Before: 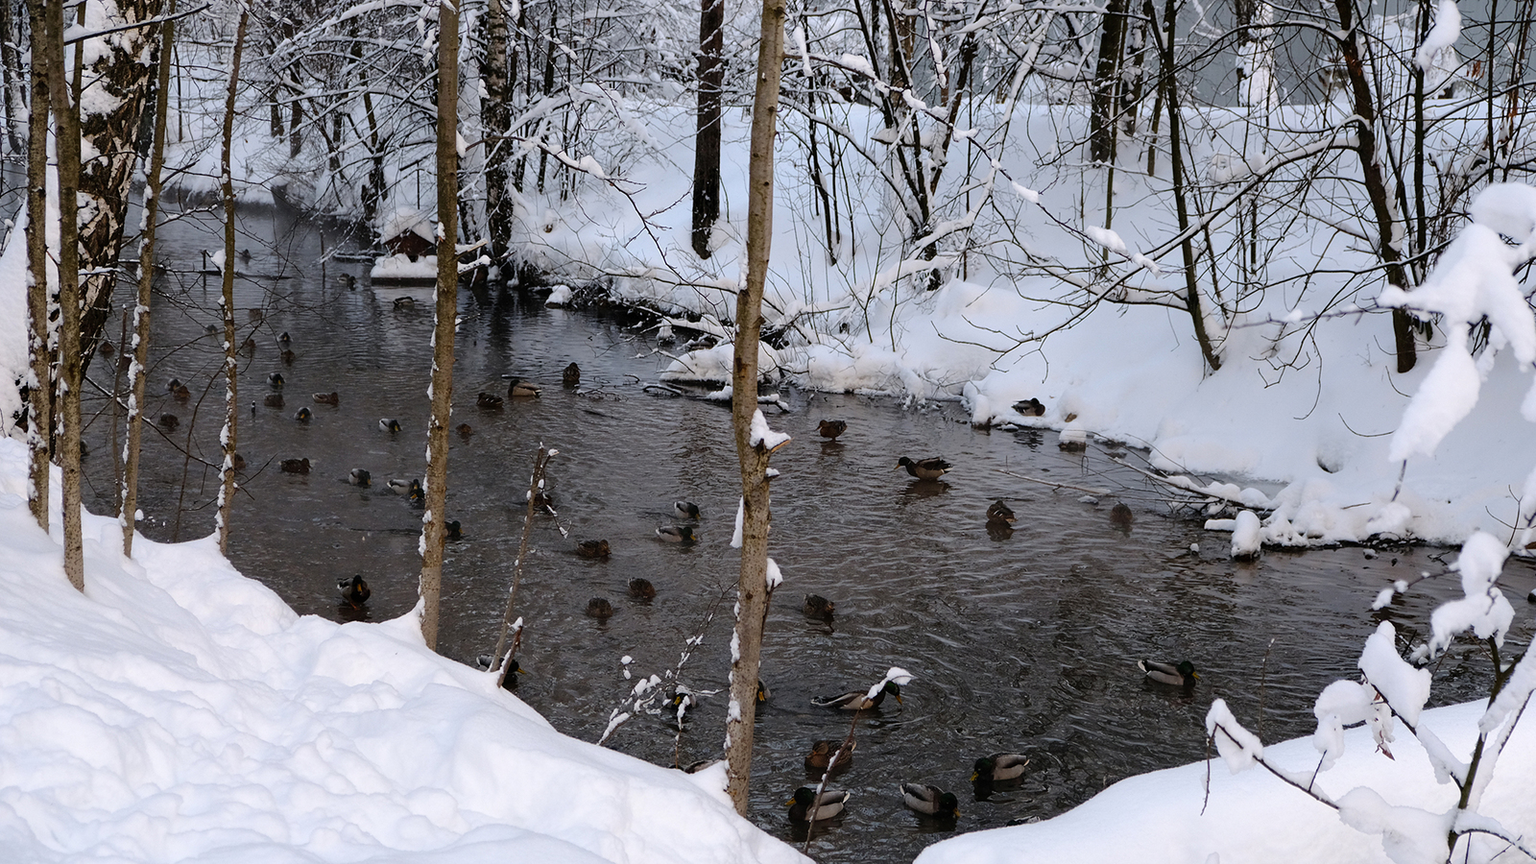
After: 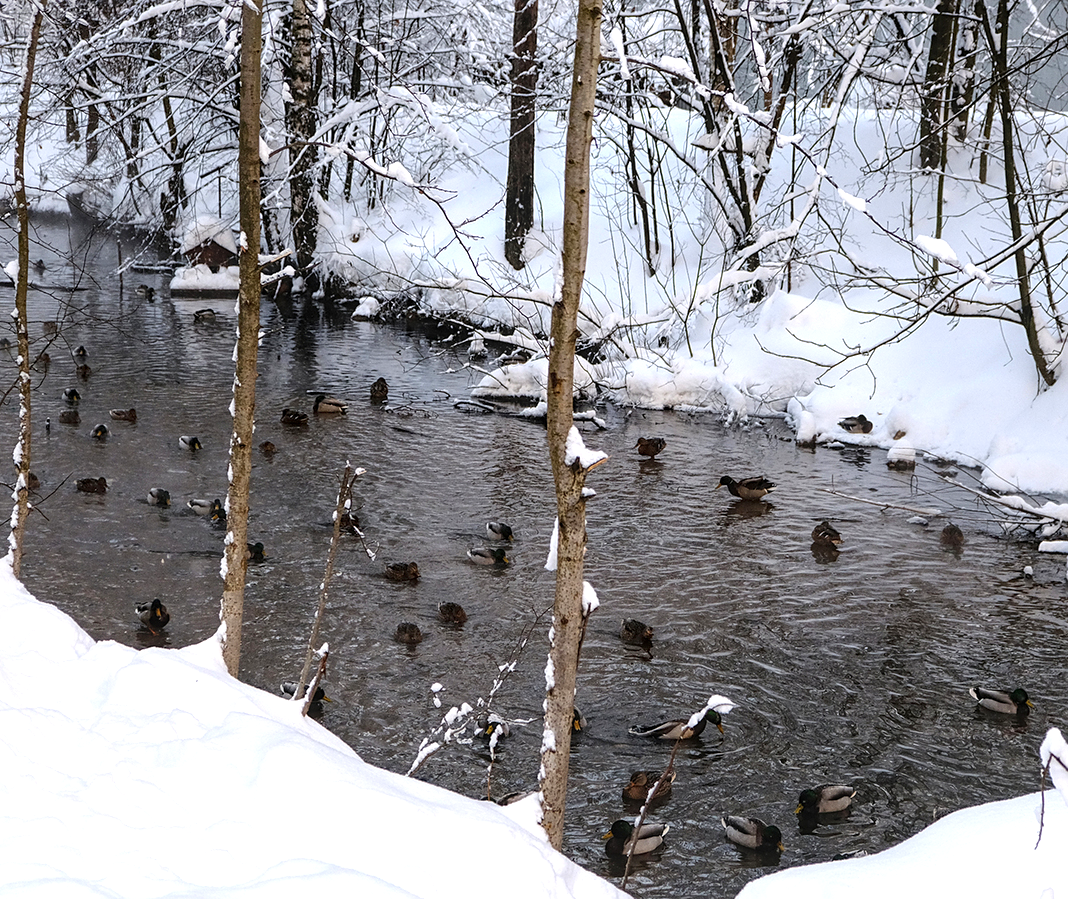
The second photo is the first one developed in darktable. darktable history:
crop and rotate: left 13.597%, right 19.645%
local contrast: on, module defaults
exposure: black level correction 0, exposure 0.598 EV, compensate exposure bias true, compensate highlight preservation false
sharpen: amount 0.21
